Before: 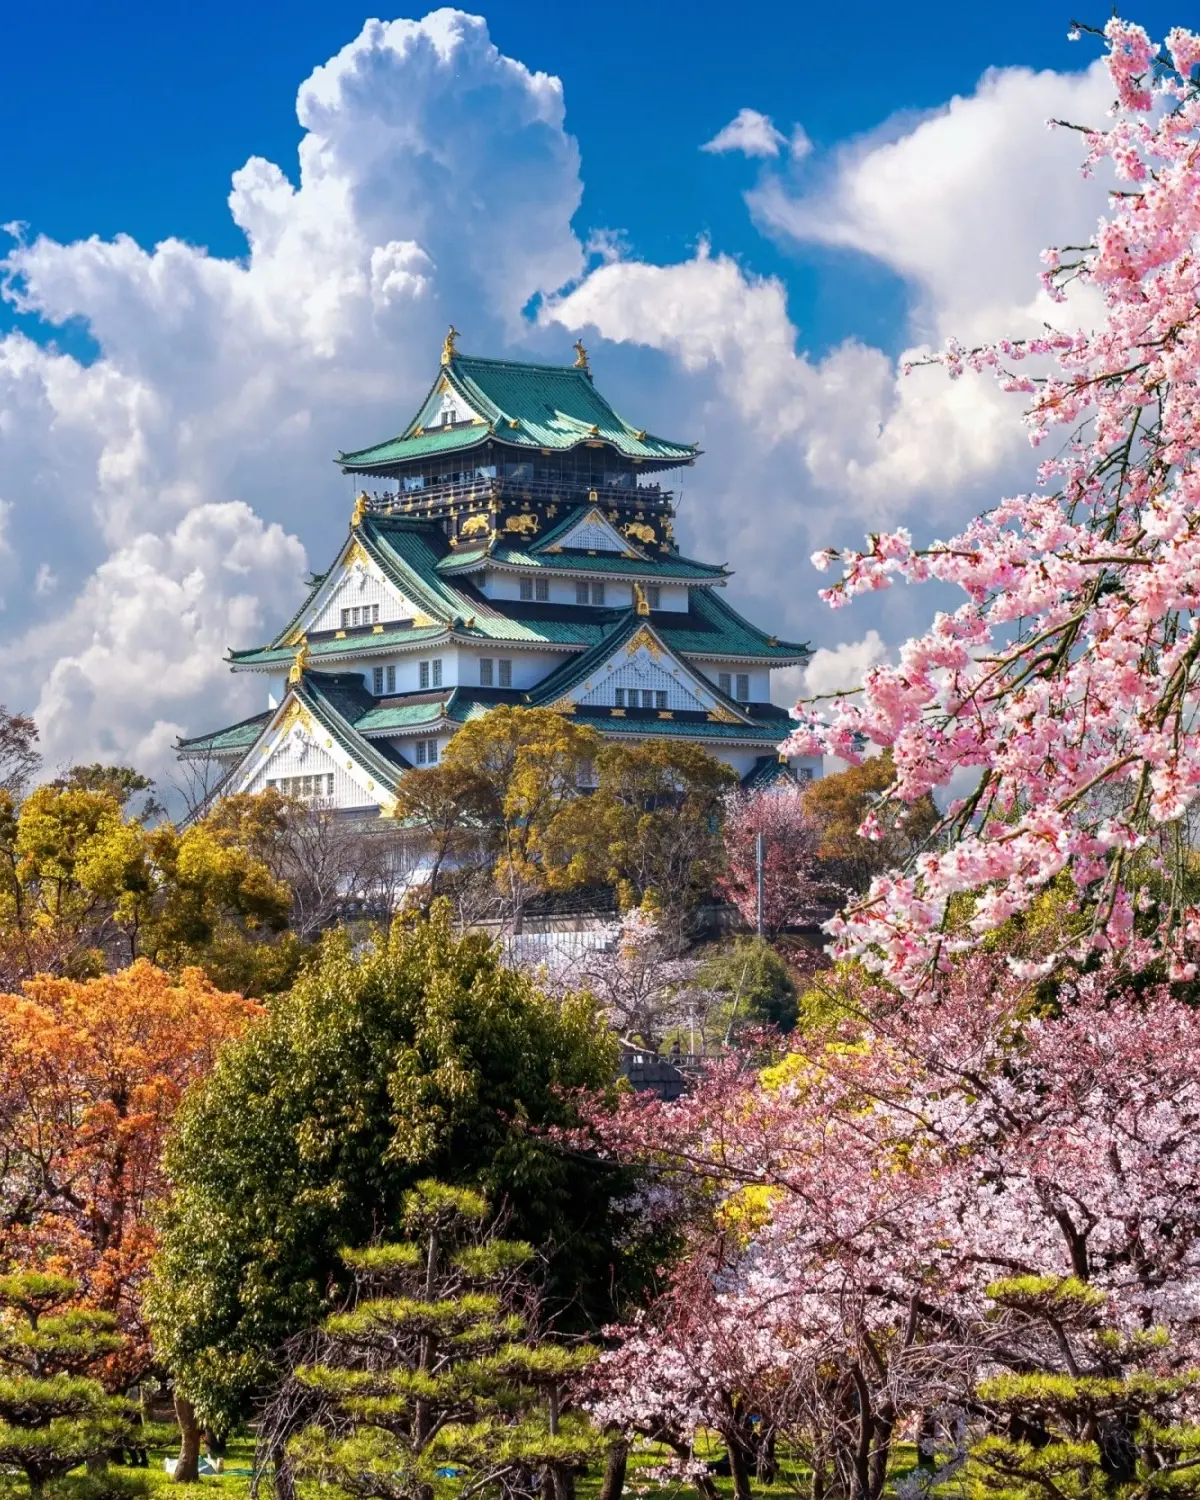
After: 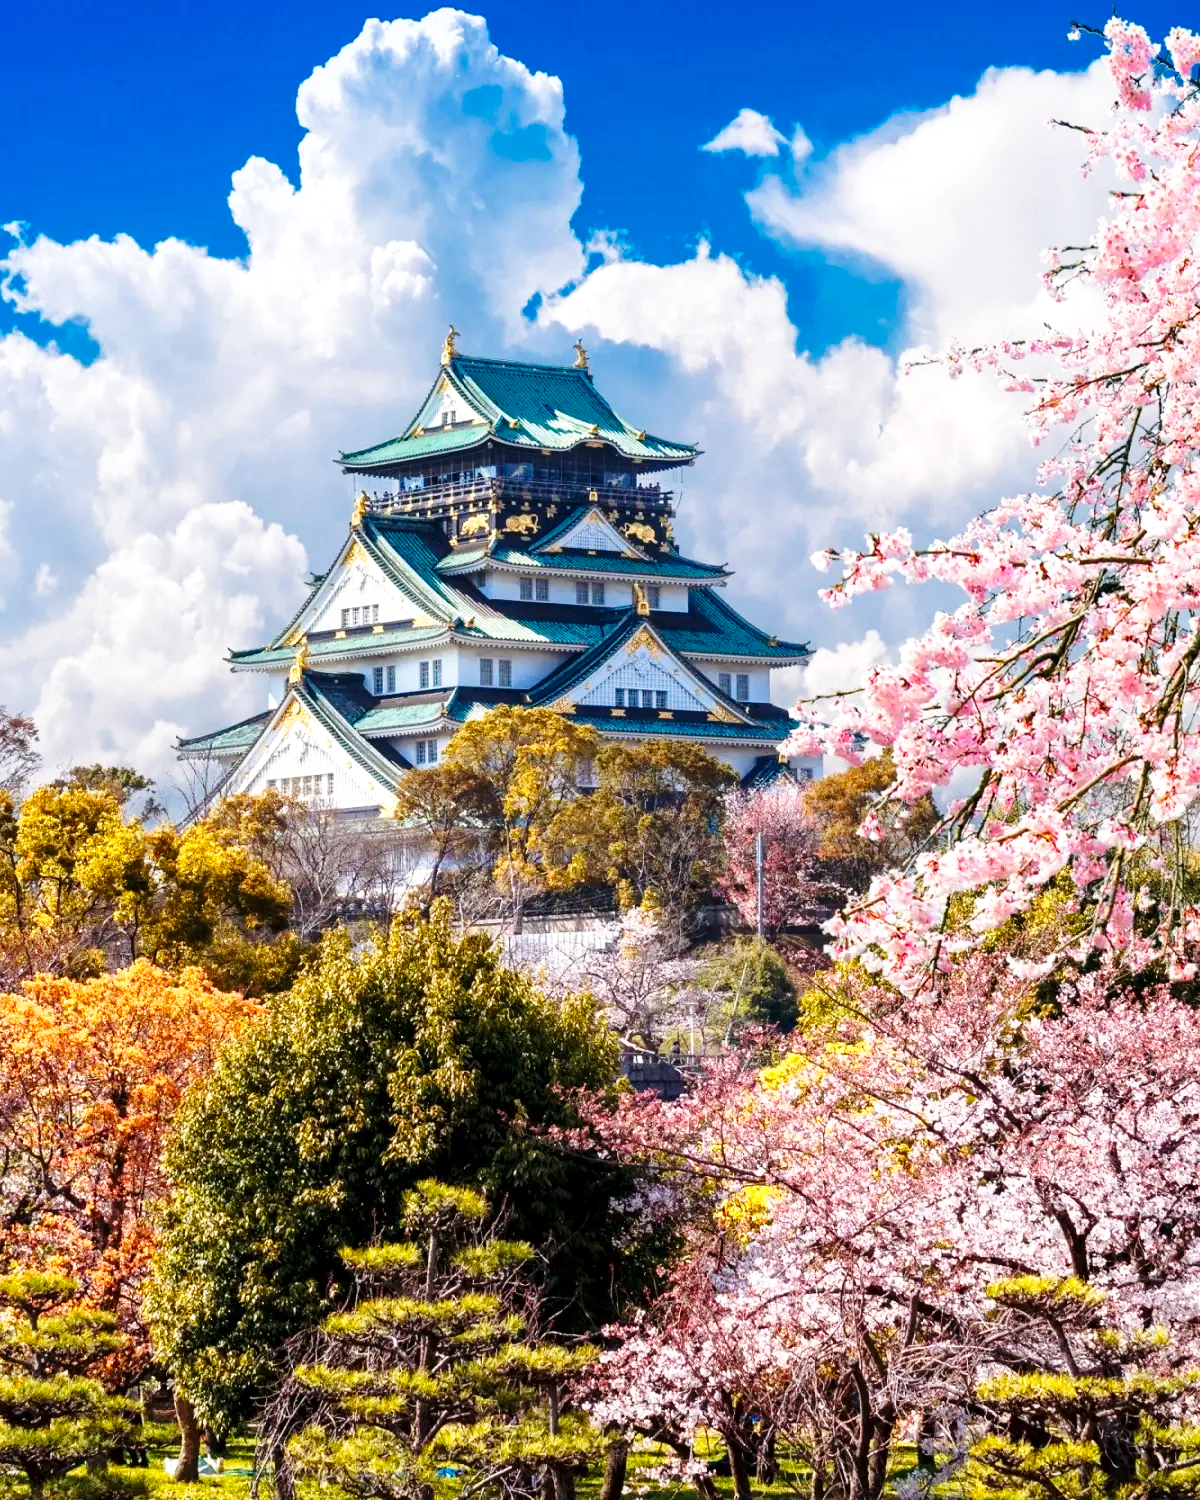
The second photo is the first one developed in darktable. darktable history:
local contrast: mode bilateral grid, contrast 20, coarseness 50, detail 120%, midtone range 0.2
base curve: curves: ch0 [(0, 0) (0.028, 0.03) (0.121, 0.232) (0.46, 0.748) (0.859, 0.968) (1, 1)], preserve colors none
